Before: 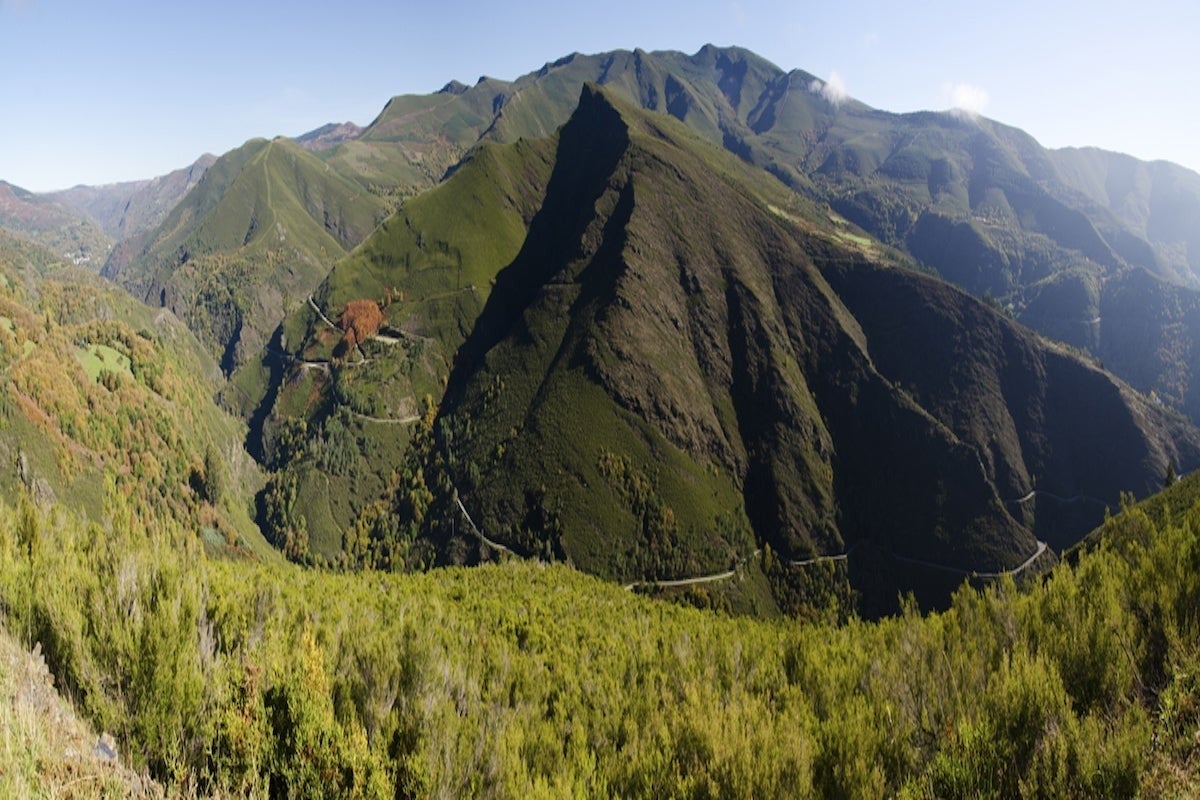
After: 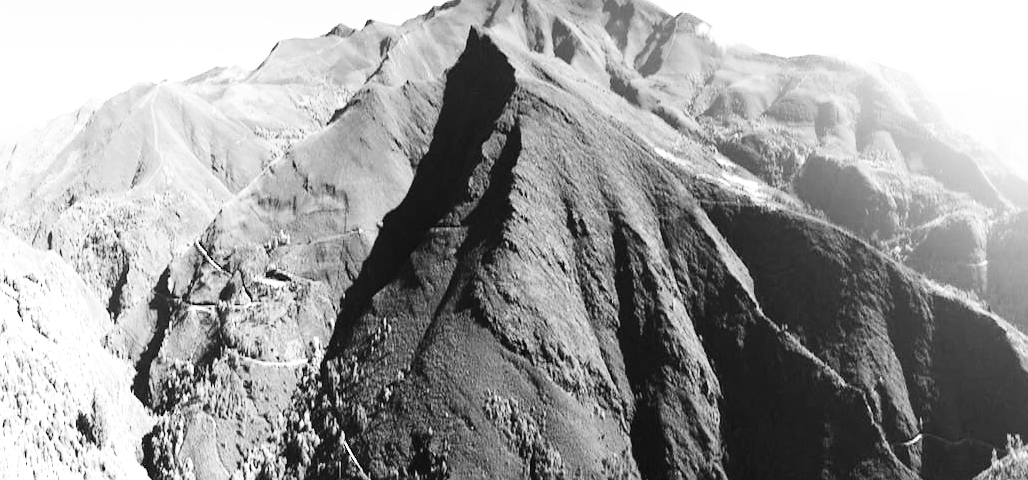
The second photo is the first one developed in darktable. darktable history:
sharpen: radius 1.01
crop and rotate: left 9.417%, top 7.21%, right 4.876%, bottom 32.719%
base curve: curves: ch0 [(0, 0.003) (0.001, 0.002) (0.006, 0.004) (0.02, 0.022) (0.048, 0.086) (0.094, 0.234) (0.162, 0.431) (0.258, 0.629) (0.385, 0.8) (0.548, 0.918) (0.751, 0.988) (1, 1)], preserve colors none
color zones: curves: ch0 [(0.002, 0.593) (0.143, 0.417) (0.285, 0.541) (0.455, 0.289) (0.608, 0.327) (0.727, 0.283) (0.869, 0.571) (1, 0.603)]; ch1 [(0, 0) (0.143, 0) (0.286, 0) (0.429, 0) (0.571, 0) (0.714, 0) (0.857, 0)]
exposure: exposure 0.922 EV, compensate highlight preservation false
